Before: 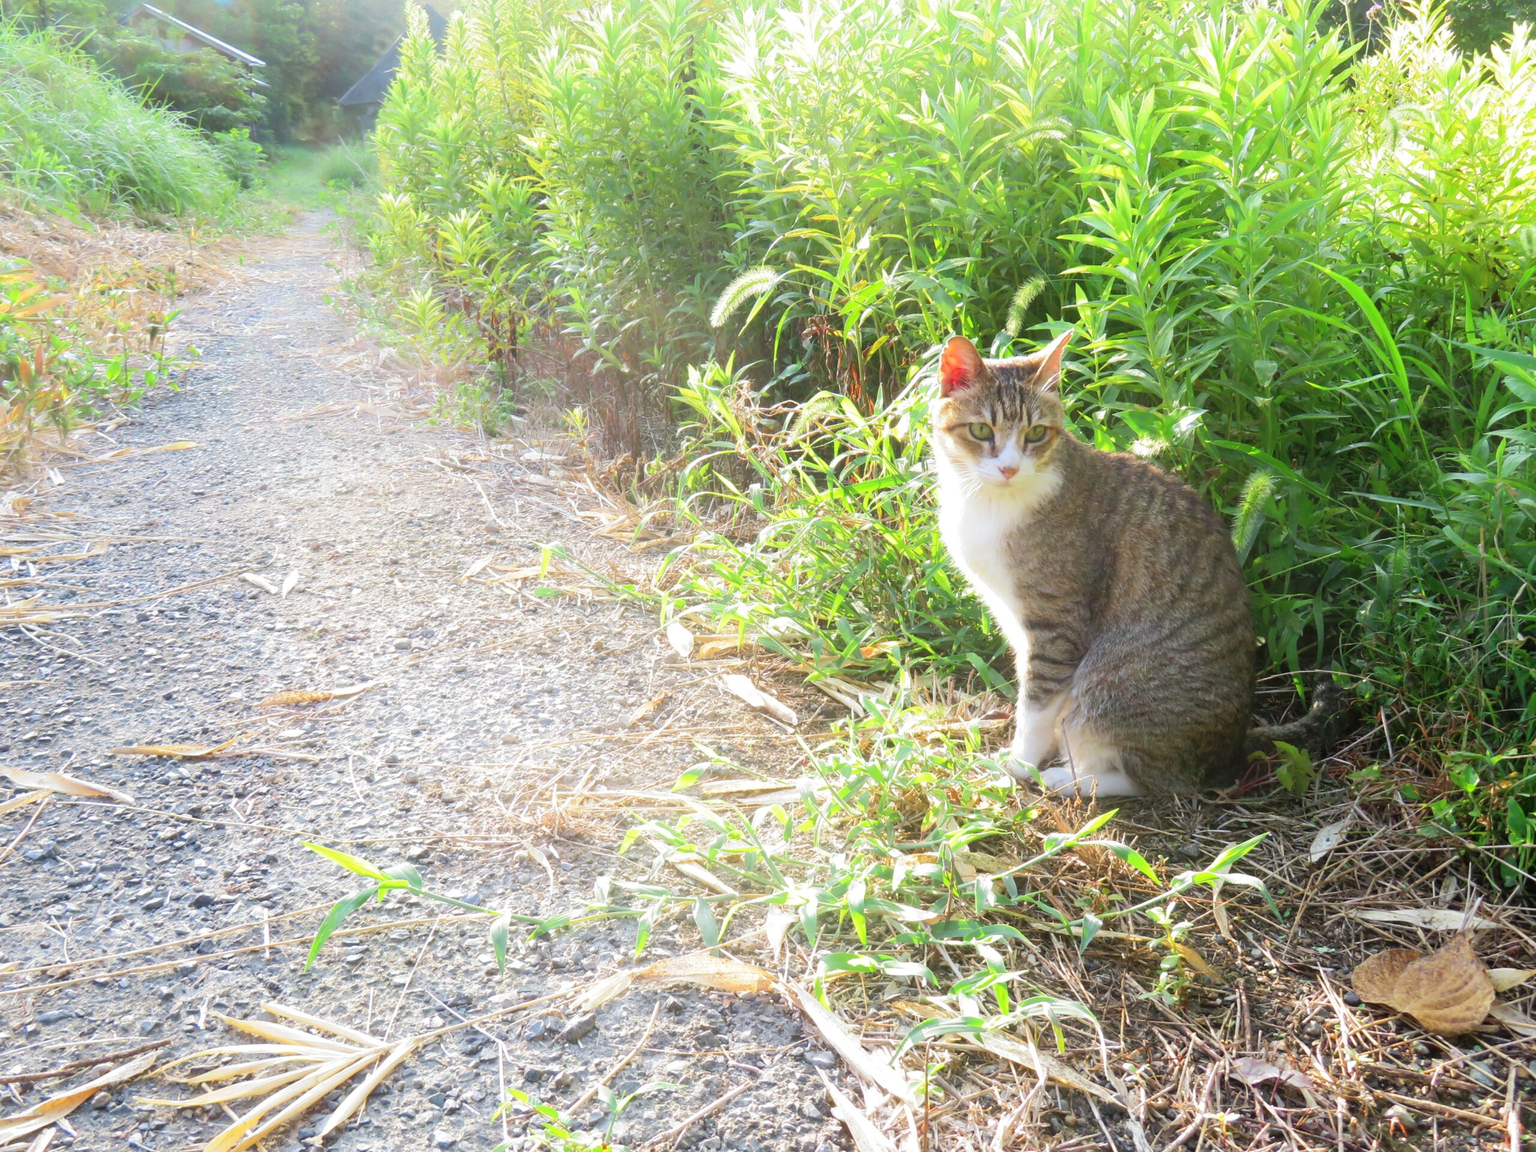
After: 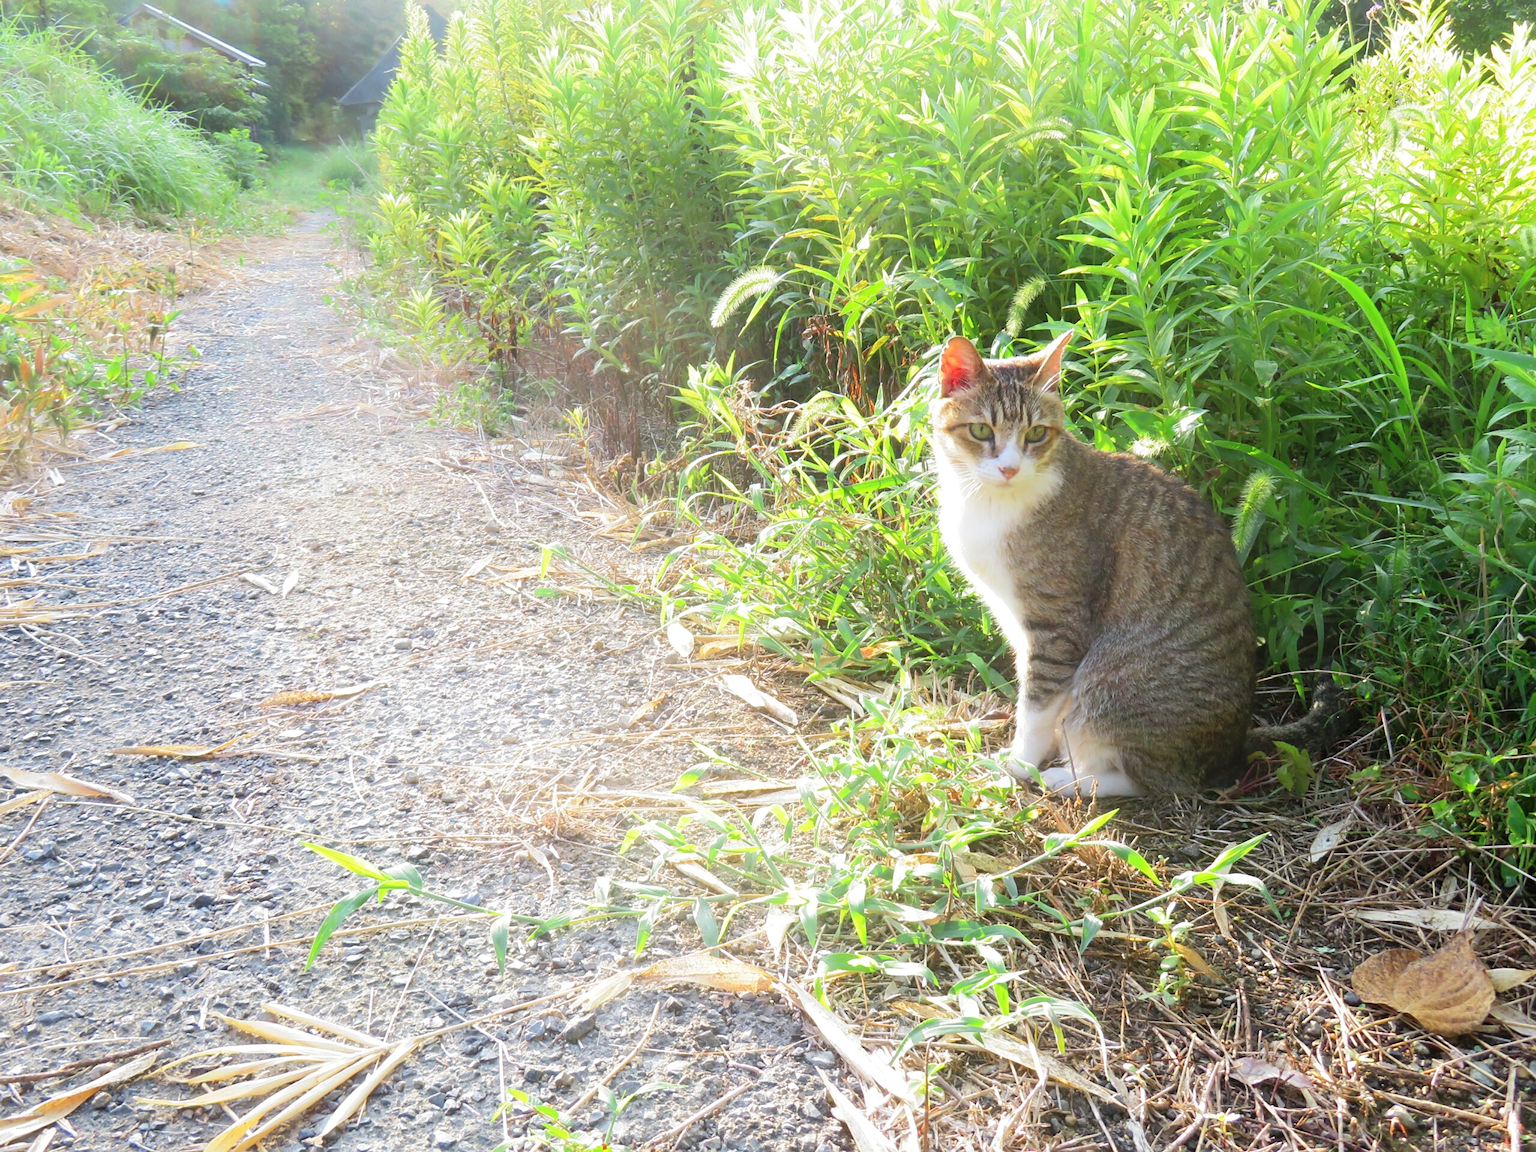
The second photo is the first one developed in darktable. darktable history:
sharpen: amount 0.214
